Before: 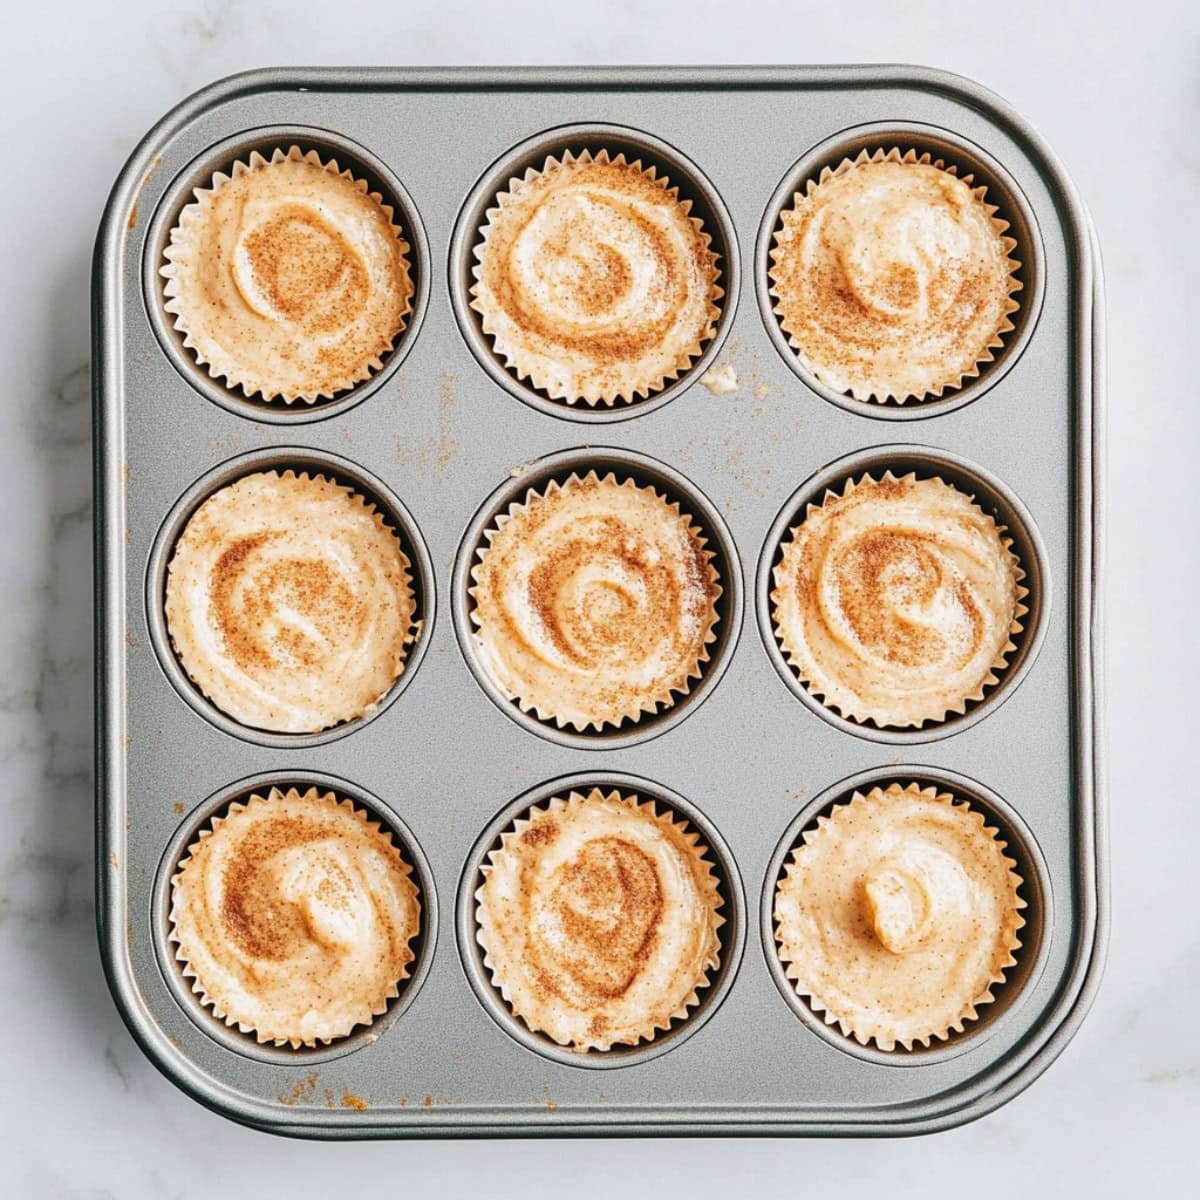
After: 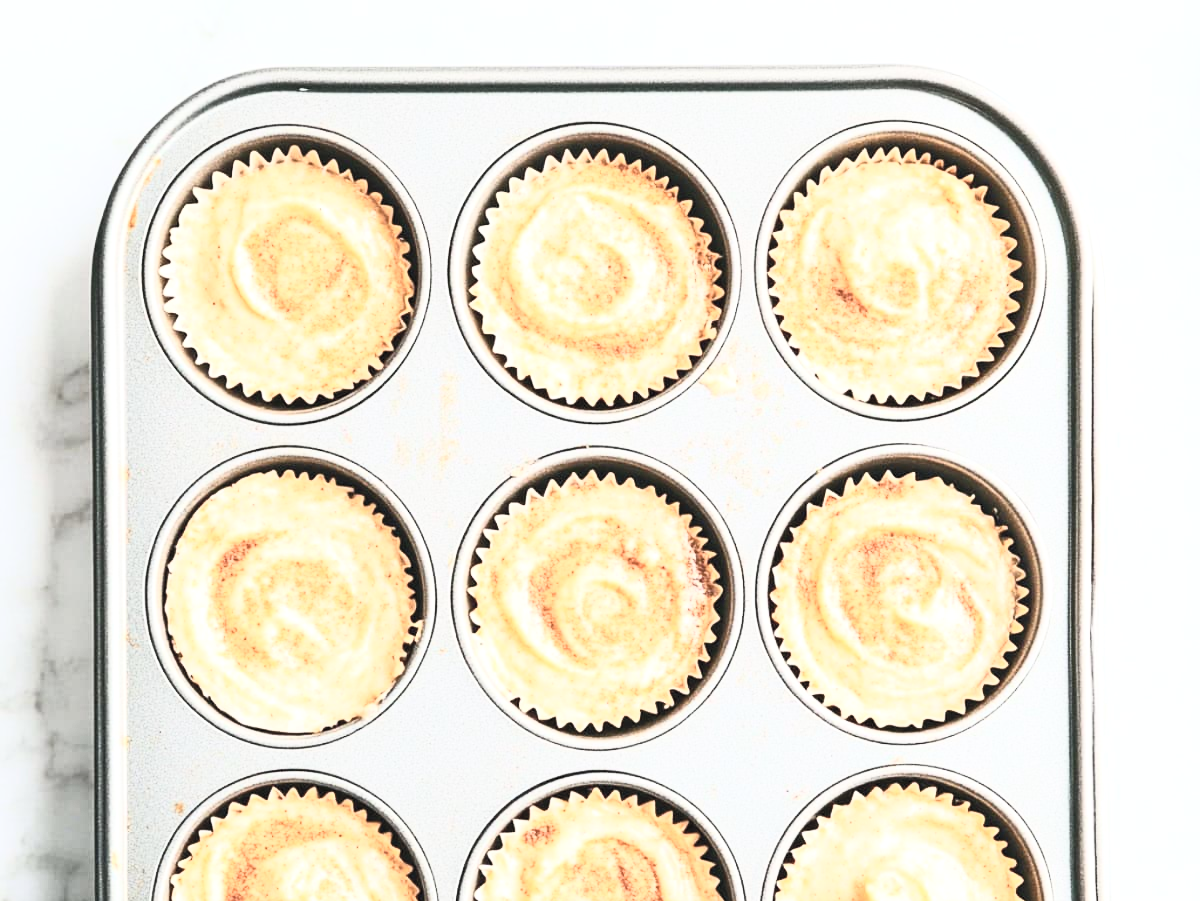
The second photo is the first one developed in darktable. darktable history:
exposure: exposure 0.489 EV, compensate exposure bias true, compensate highlight preservation false
contrast brightness saturation: contrast 0.443, brightness 0.554, saturation -0.198
crop: bottom 24.898%
